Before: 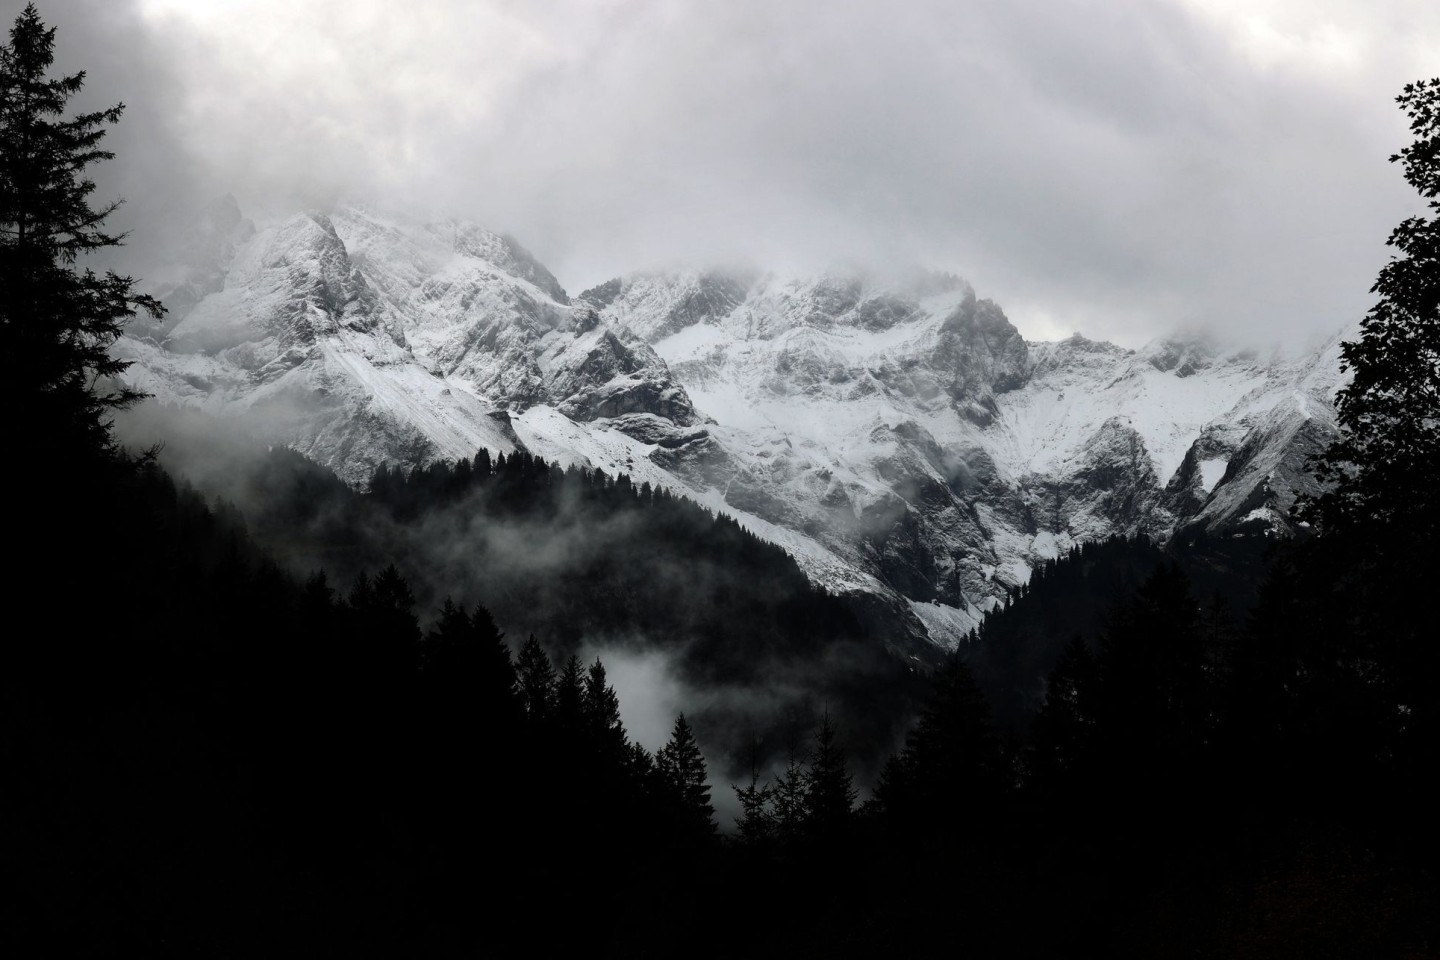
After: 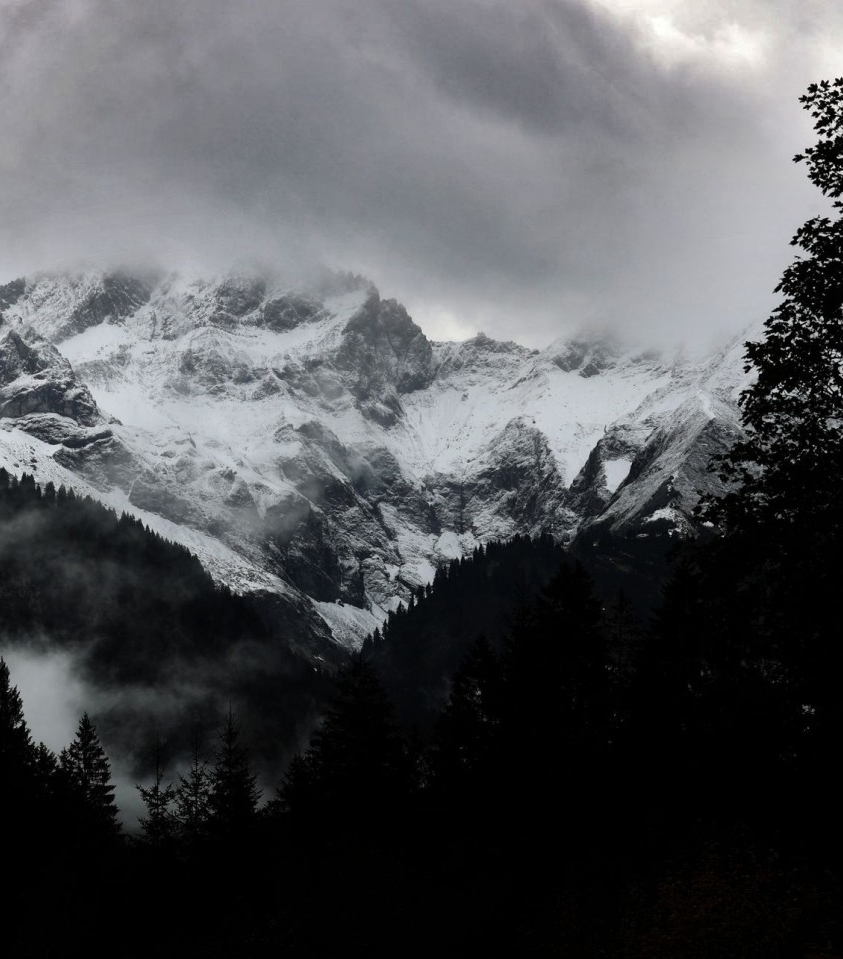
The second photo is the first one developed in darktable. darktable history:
crop: left 41.402%
shadows and highlights: shadows 24.5, highlights -78.15, soften with gaussian
